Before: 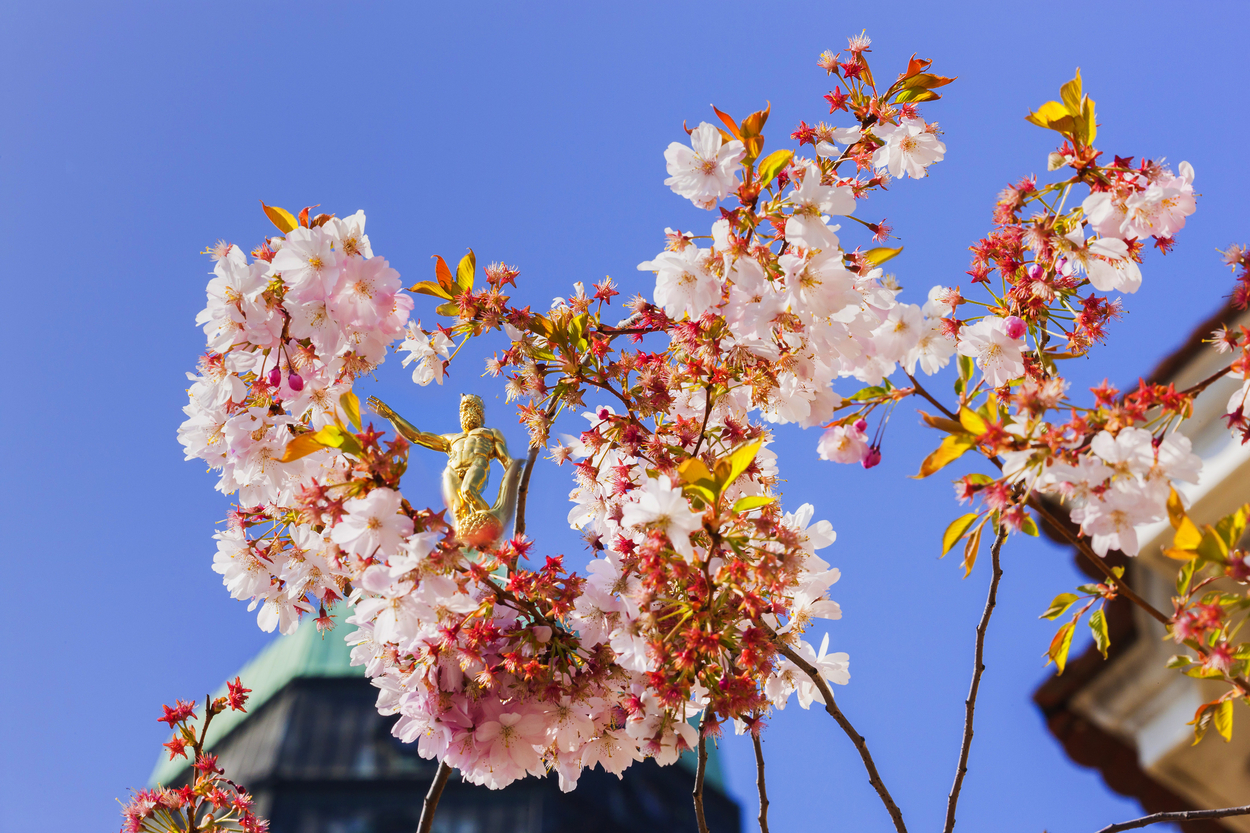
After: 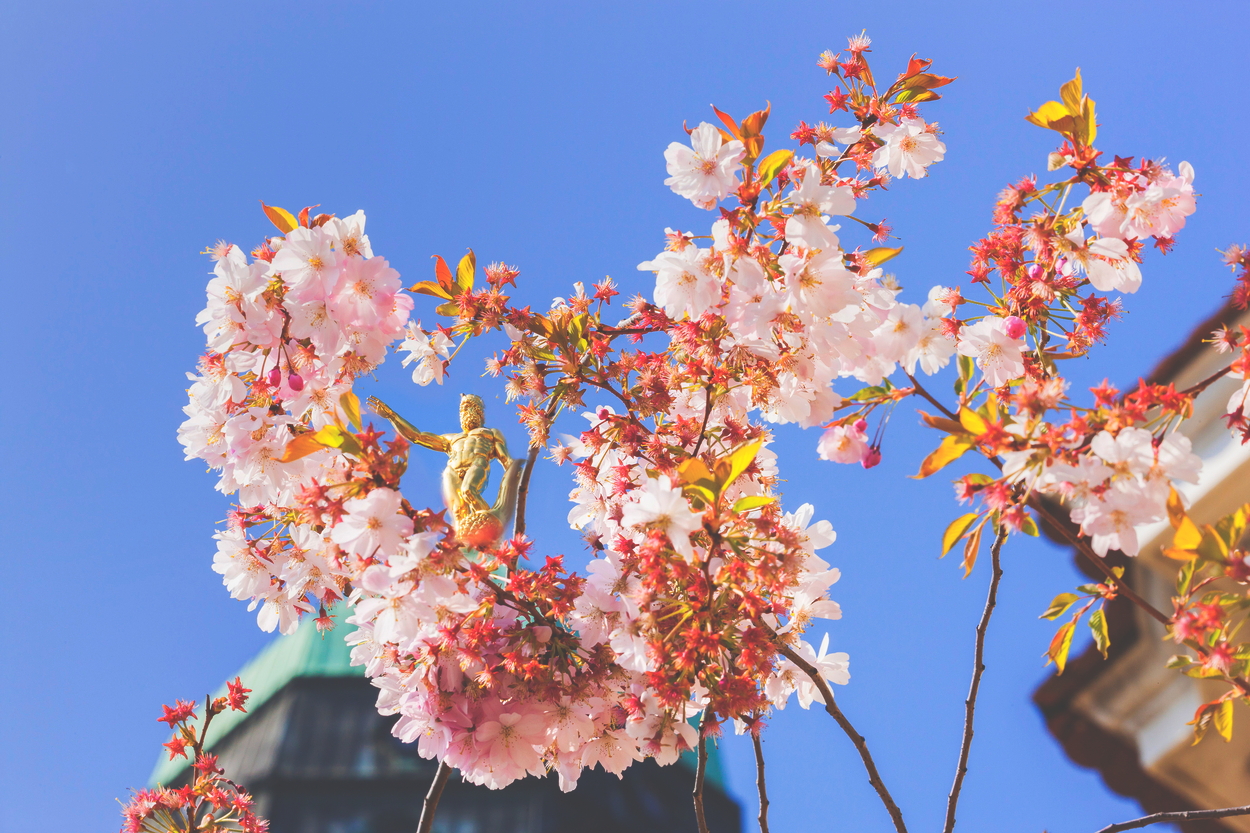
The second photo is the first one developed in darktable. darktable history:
exposure: black level correction -0.042, exposure 0.065 EV, compensate highlight preservation false
